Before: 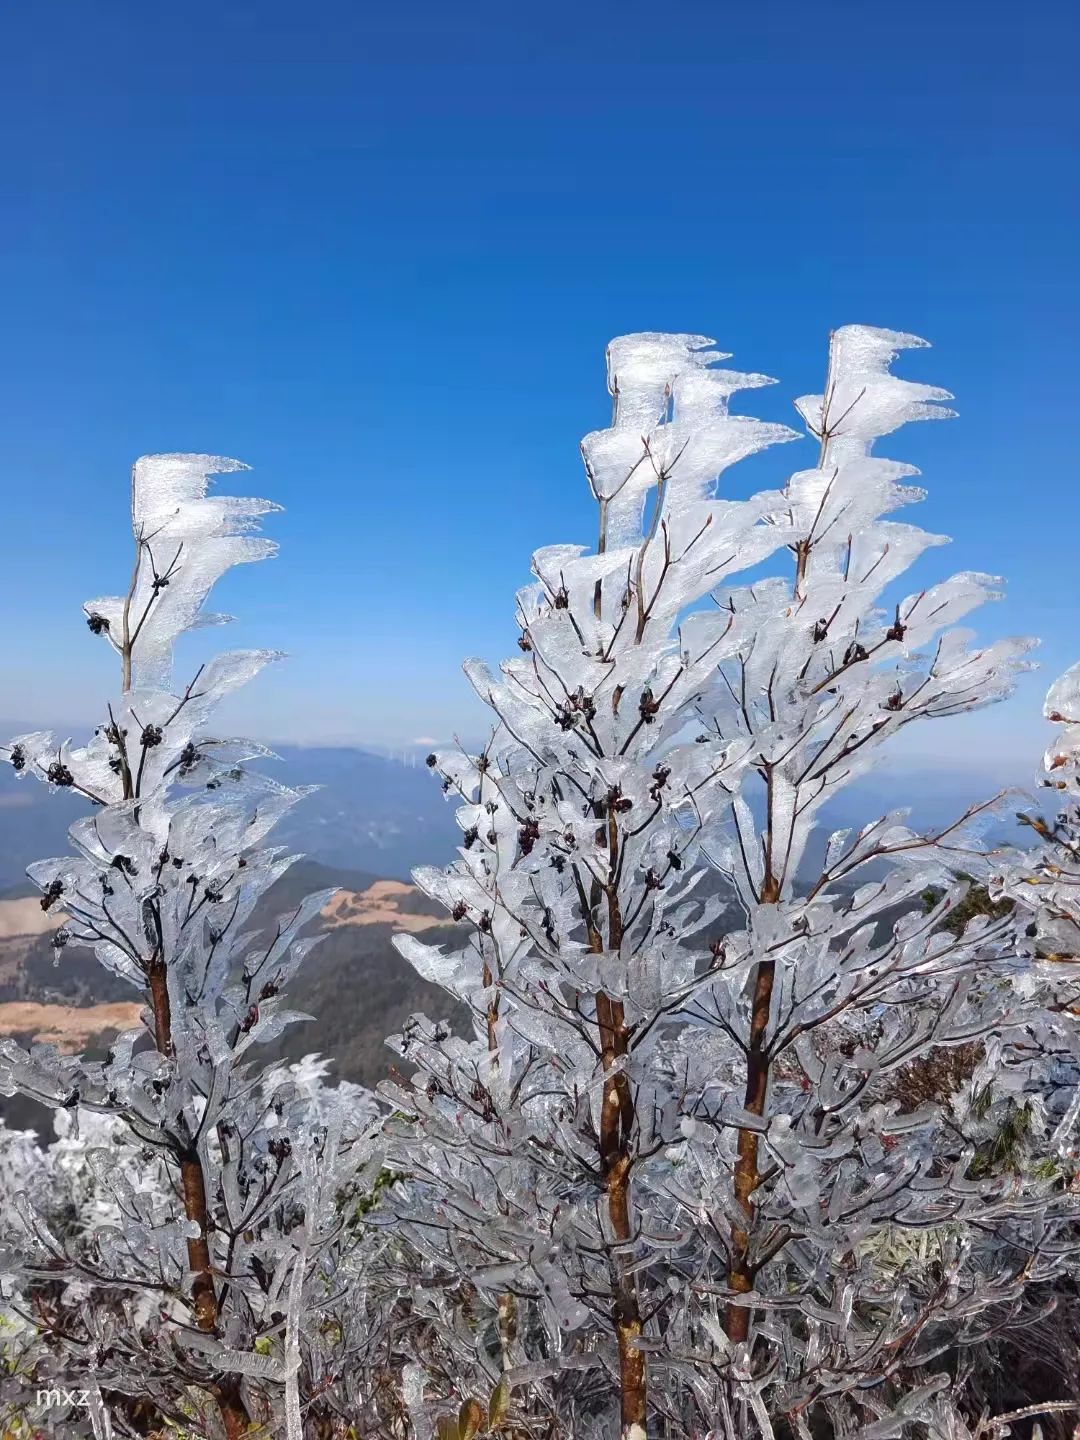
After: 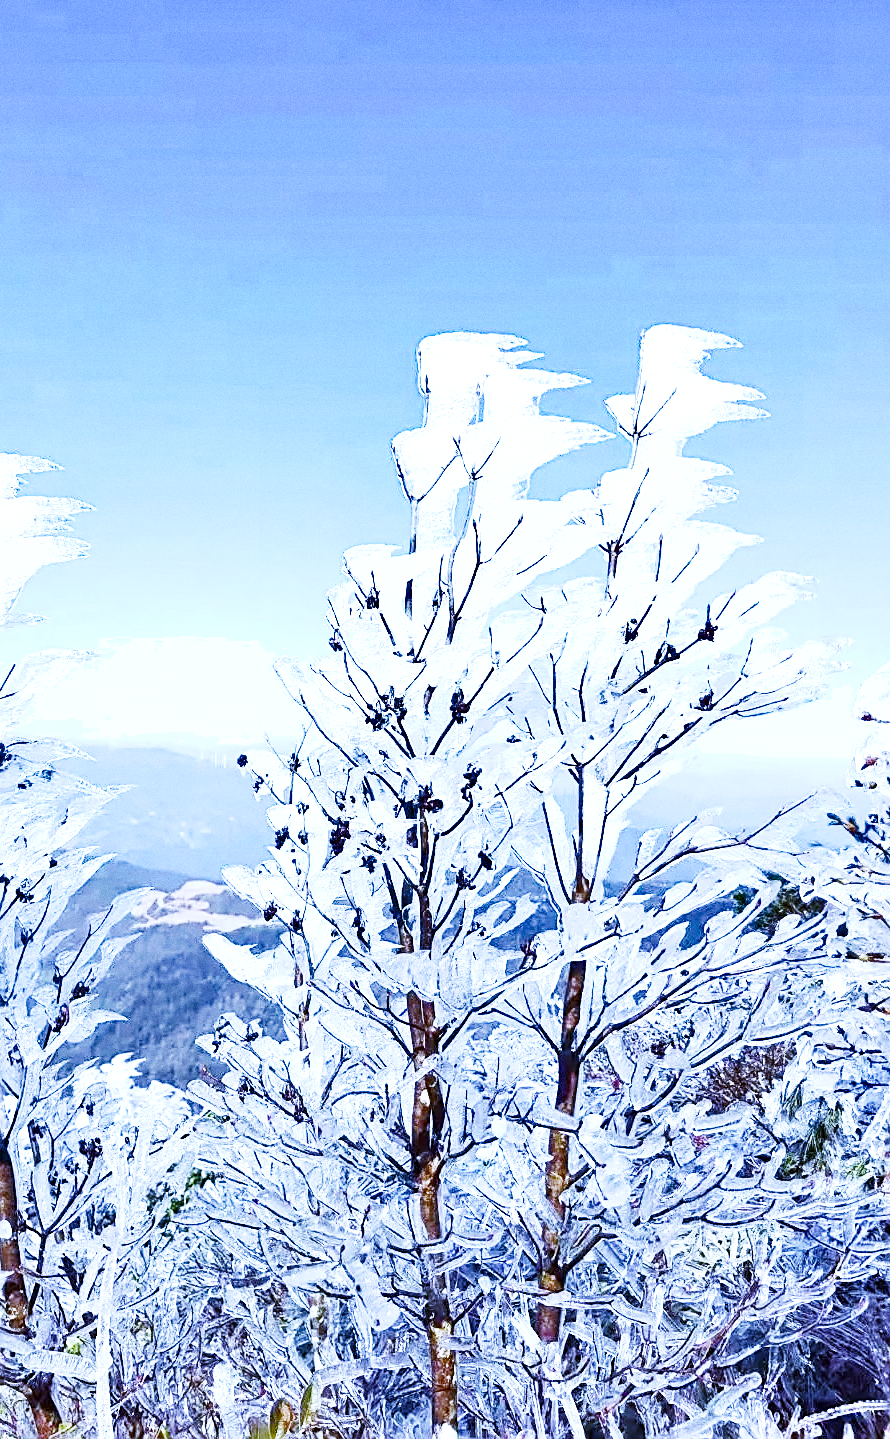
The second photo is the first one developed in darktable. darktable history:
local contrast: highlights 100%, shadows 100%, detail 120%, midtone range 0.2
shadows and highlights: soften with gaussian
exposure: exposure 0.999 EV, compensate highlight preservation false
grain: coarseness 0.09 ISO
white balance: red 0.766, blue 1.537
sharpen: on, module defaults
crop: left 17.582%, bottom 0.031%
base curve: curves: ch0 [(0, 0) (0, 0.001) (0.001, 0.001) (0.004, 0.002) (0.007, 0.004) (0.015, 0.013) (0.033, 0.045) (0.052, 0.096) (0.075, 0.17) (0.099, 0.241) (0.163, 0.42) (0.219, 0.55) (0.259, 0.616) (0.327, 0.722) (0.365, 0.765) (0.522, 0.873) (0.547, 0.881) (0.689, 0.919) (0.826, 0.952) (1, 1)], preserve colors none
